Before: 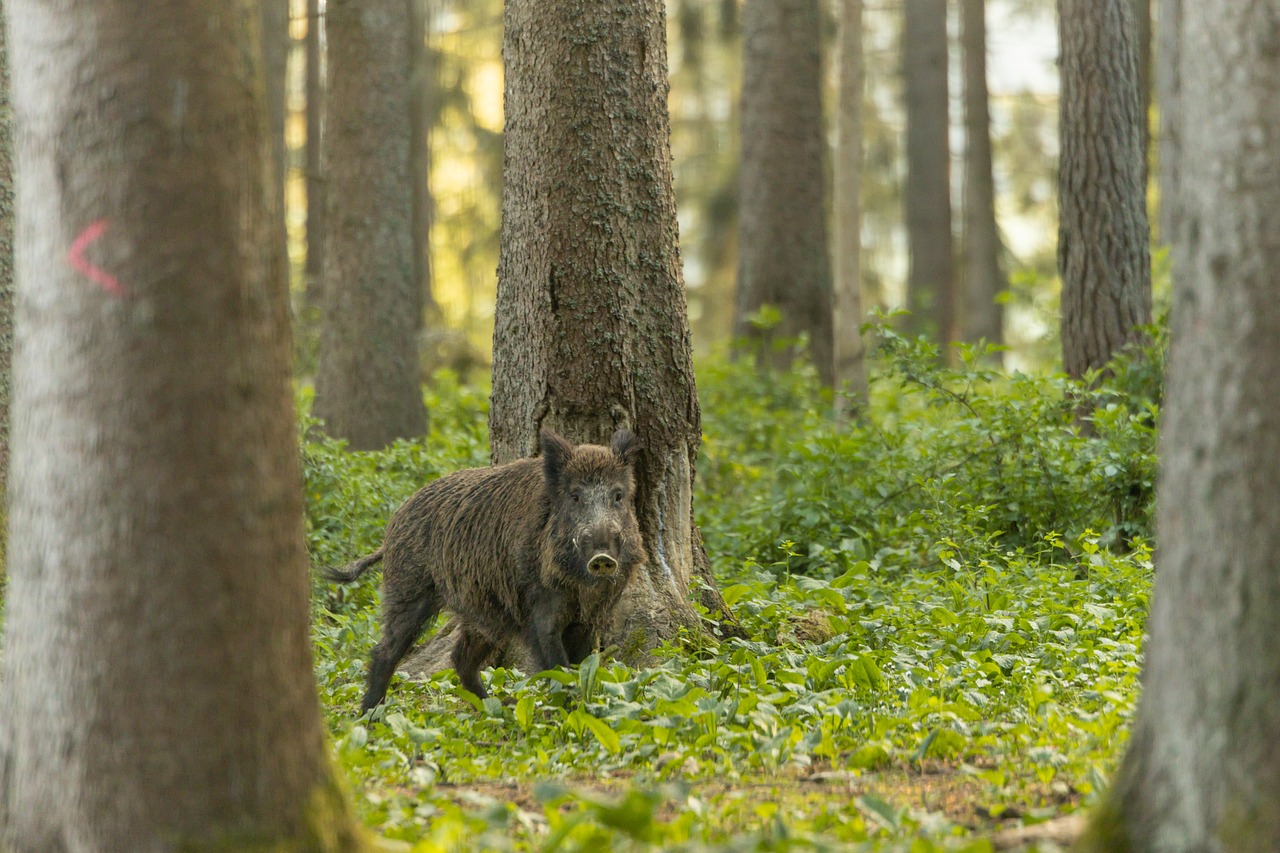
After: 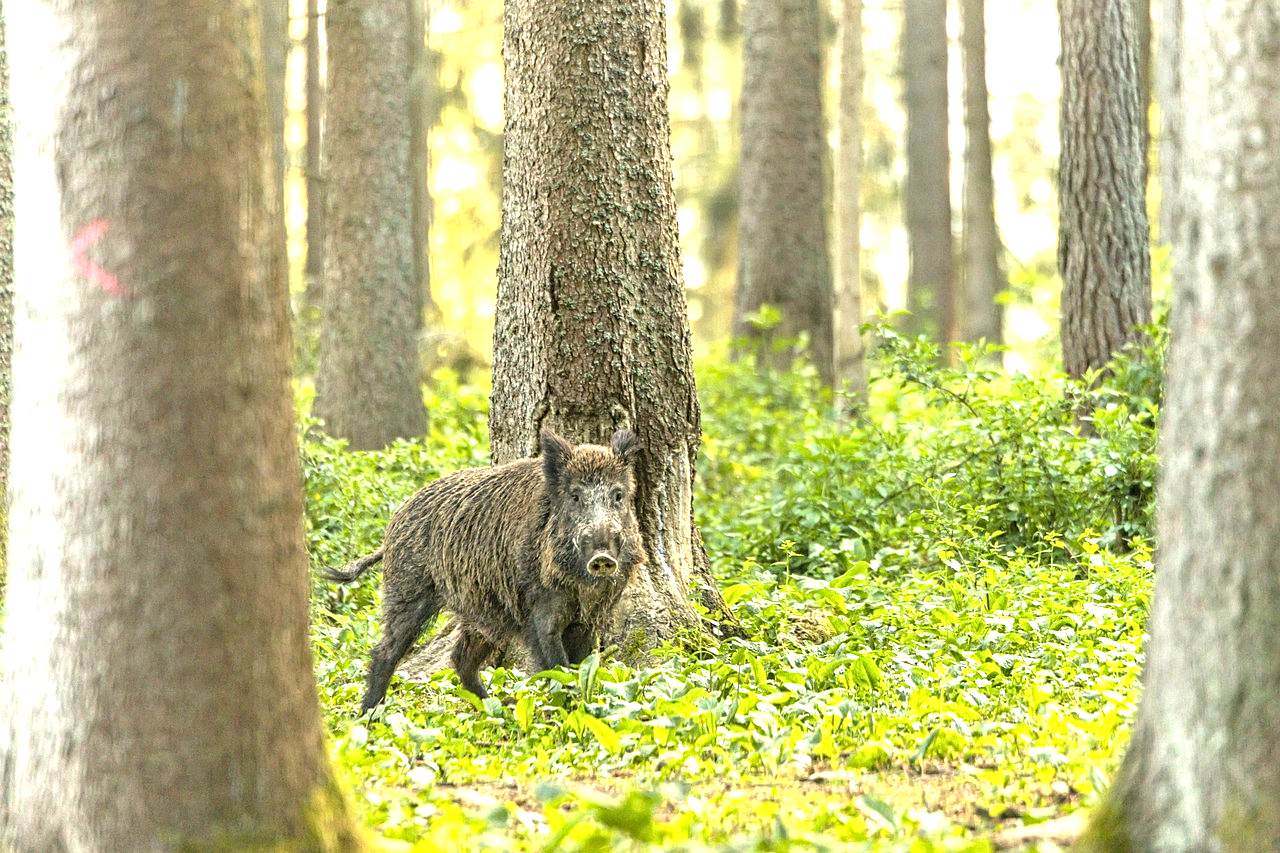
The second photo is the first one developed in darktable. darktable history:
contrast equalizer: y [[0.5, 0.5, 0.5, 0.539, 0.64, 0.611], [0.5 ×6], [0.5 ×6], [0 ×6], [0 ×6]]
exposure: black level correction 0, exposure 1.45 EV, compensate exposure bias true, compensate highlight preservation false
